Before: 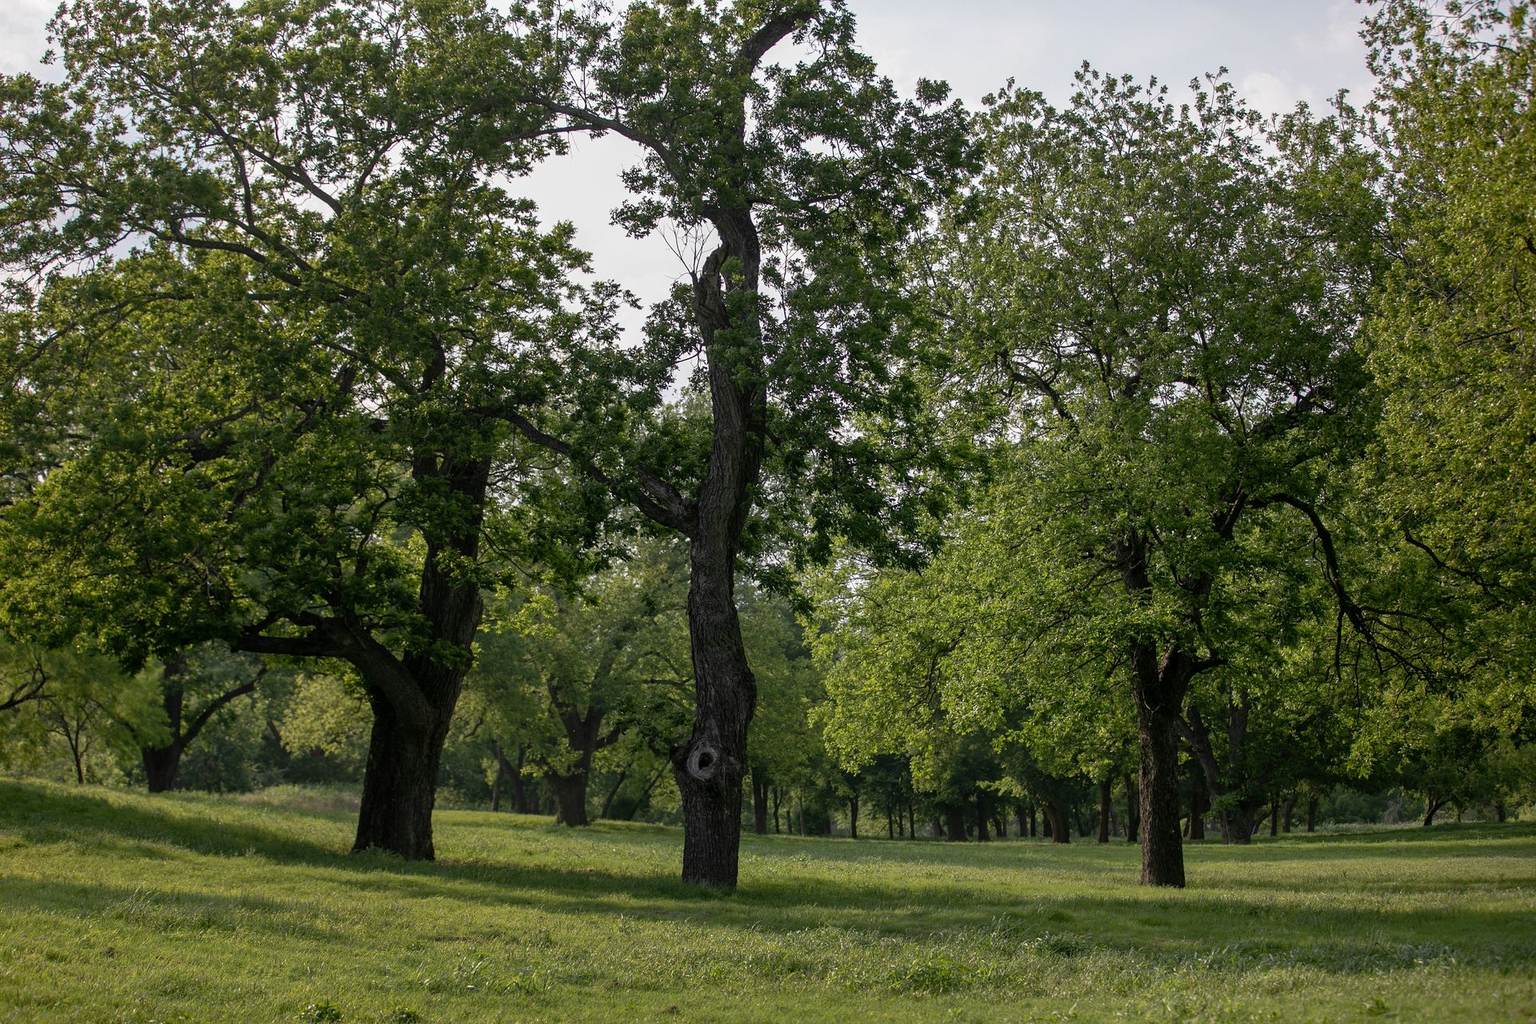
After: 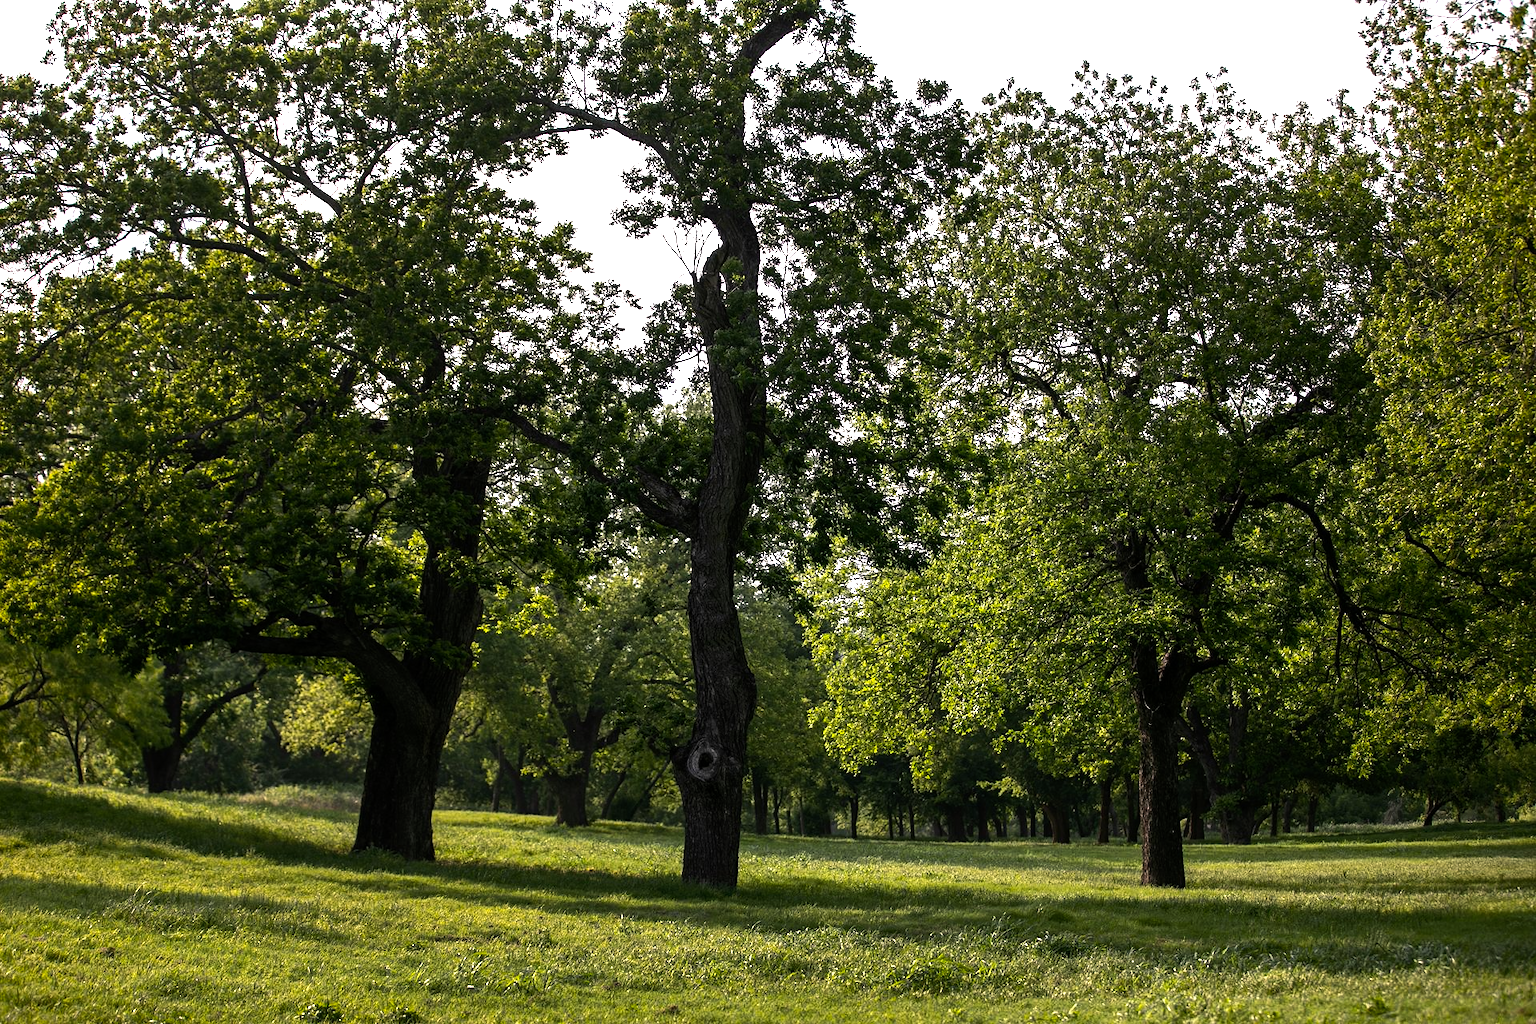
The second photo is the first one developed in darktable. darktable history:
color balance rgb: highlights gain › chroma 0.976%, highlights gain › hue 25.53°, perceptual saturation grading › global saturation 14.773%, perceptual brilliance grading › global brilliance -4.675%, perceptual brilliance grading › highlights 24.831%, perceptual brilliance grading › mid-tones 7.384%, perceptual brilliance grading › shadows -4.935%
tone equalizer: -8 EV -0.749 EV, -7 EV -0.672 EV, -6 EV -0.616 EV, -5 EV -0.396 EV, -3 EV 0.385 EV, -2 EV 0.6 EV, -1 EV 0.683 EV, +0 EV 0.76 EV, edges refinement/feathering 500, mask exposure compensation -1.57 EV, preserve details no
